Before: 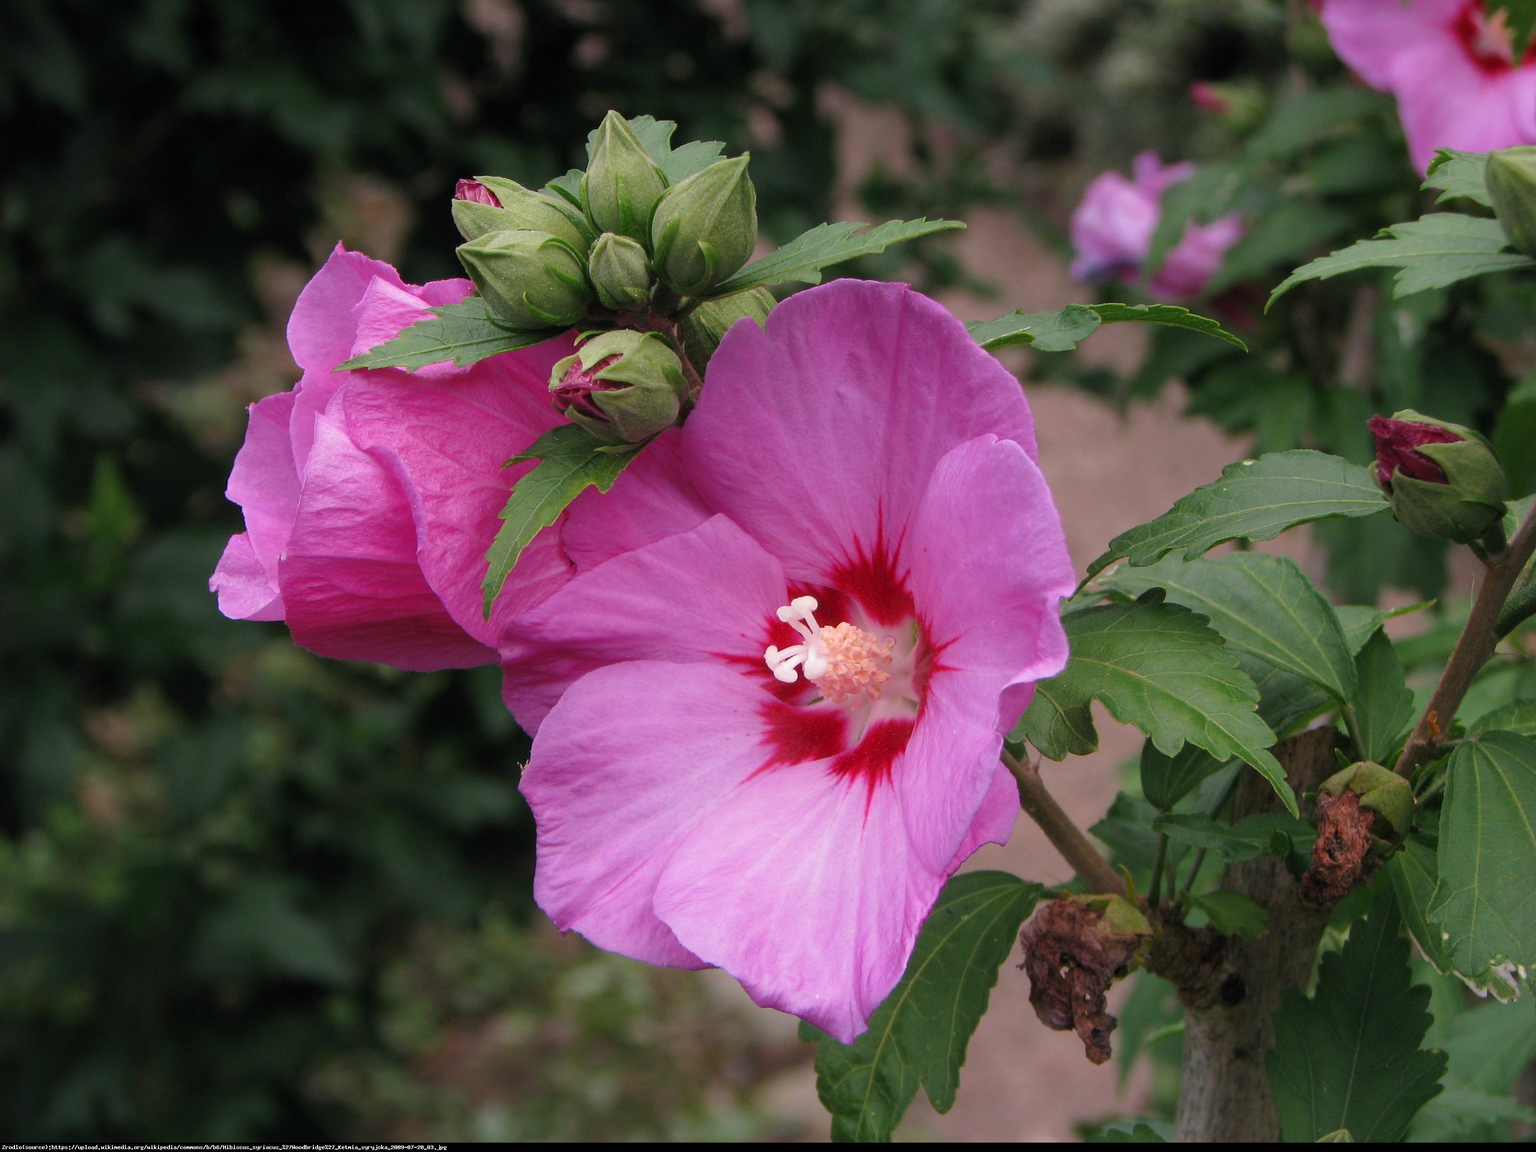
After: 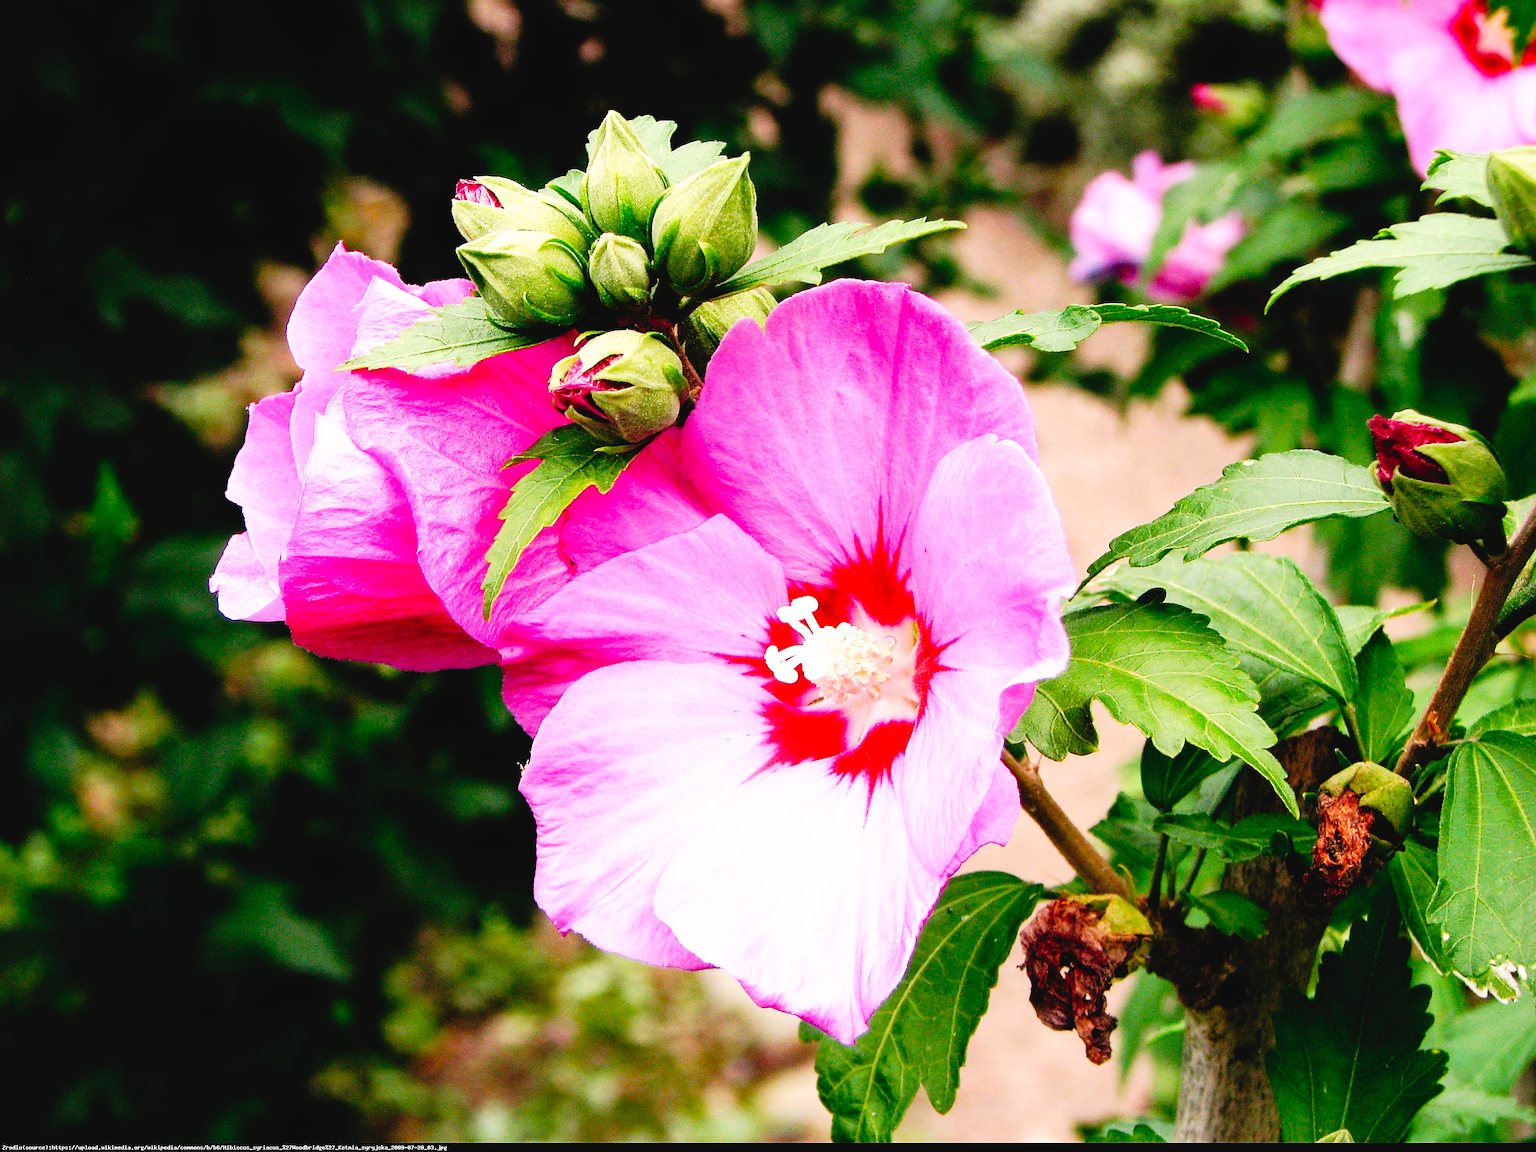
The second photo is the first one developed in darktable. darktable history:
tone curve: curves: ch0 [(0, 0) (0.003, 0.033) (0.011, 0.033) (0.025, 0.036) (0.044, 0.039) (0.069, 0.04) (0.1, 0.043) (0.136, 0.052) (0.177, 0.085) (0.224, 0.14) (0.277, 0.225) (0.335, 0.333) (0.399, 0.419) (0.468, 0.51) (0.543, 0.603) (0.623, 0.713) (0.709, 0.808) (0.801, 0.901) (0.898, 0.98) (1, 1)], preserve colors none
sharpen: on, module defaults
base curve: curves: ch0 [(0, 0.003) (0.001, 0.002) (0.006, 0.004) (0.02, 0.022) (0.048, 0.086) (0.094, 0.234) (0.162, 0.431) (0.258, 0.629) (0.385, 0.8) (0.548, 0.918) (0.751, 0.988) (1, 1)], preserve colors none
white balance: red 1.029, blue 0.92
